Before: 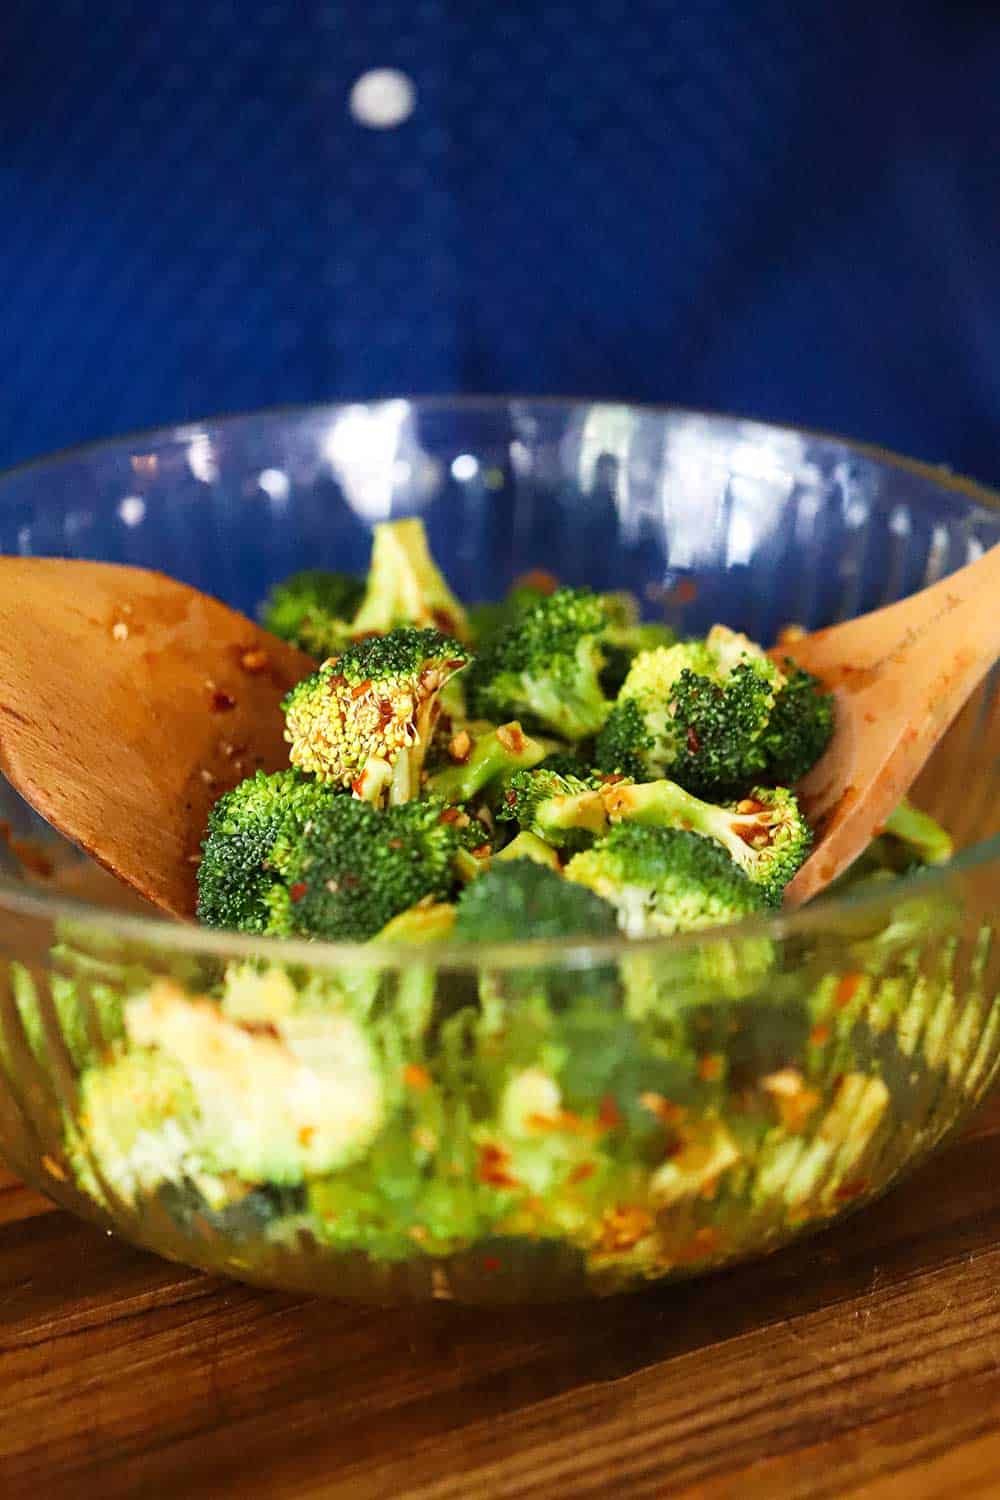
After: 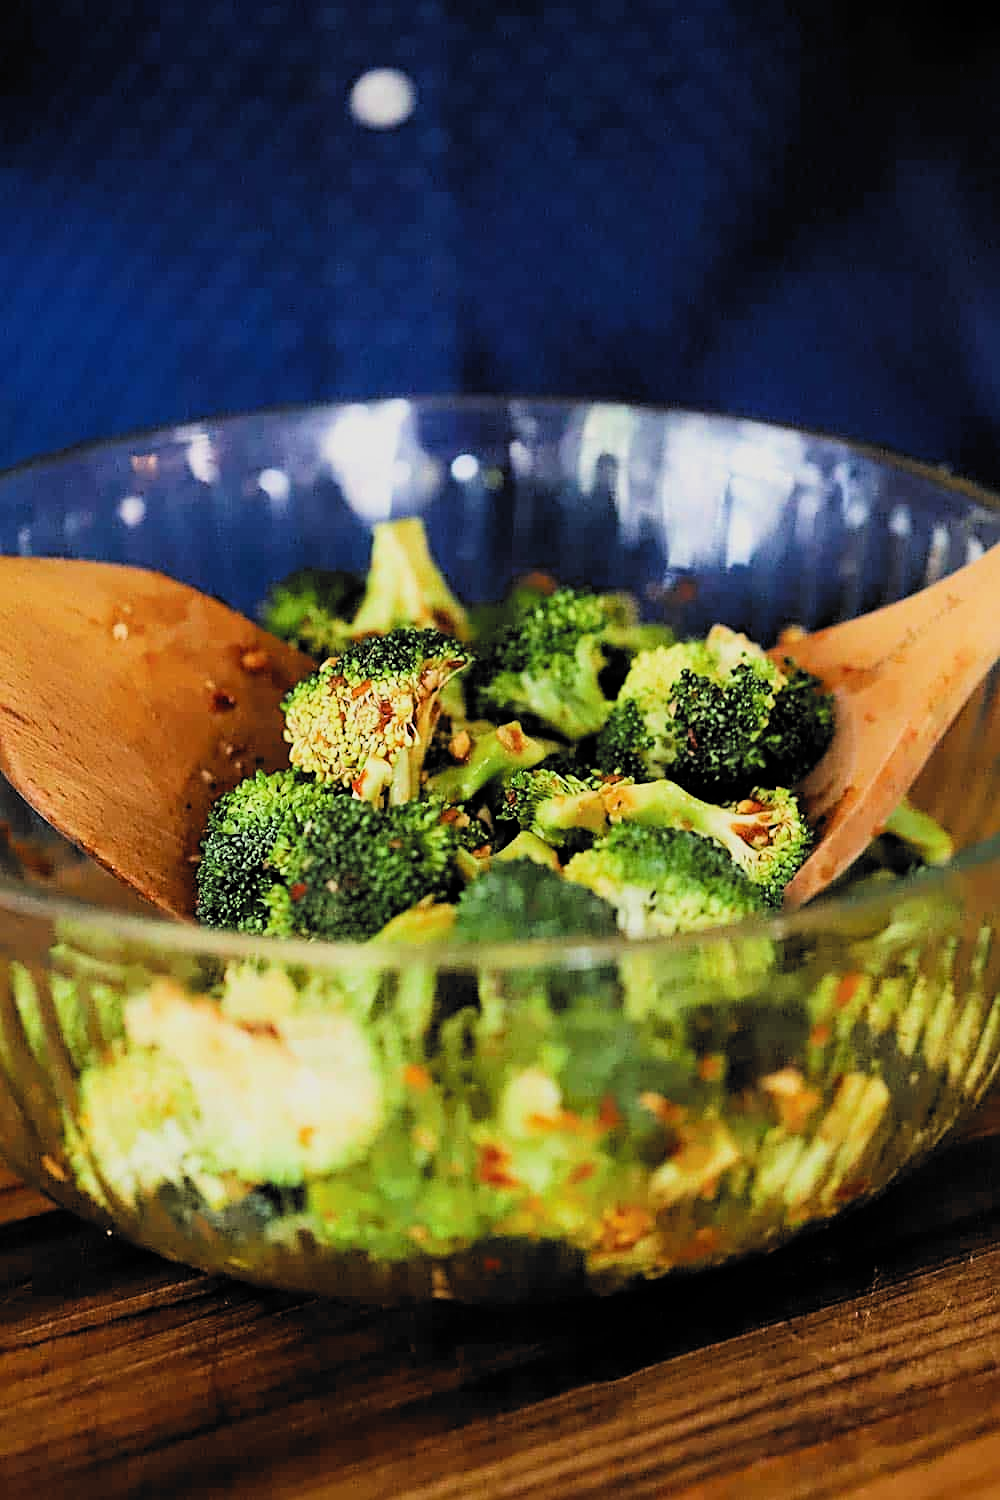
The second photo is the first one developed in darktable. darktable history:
filmic rgb: black relative exposure -5.13 EV, white relative exposure 3.97 EV, hardness 2.88, contrast 1.3, highlights saturation mix -31.25%, color science v6 (2022)
sharpen: on, module defaults
